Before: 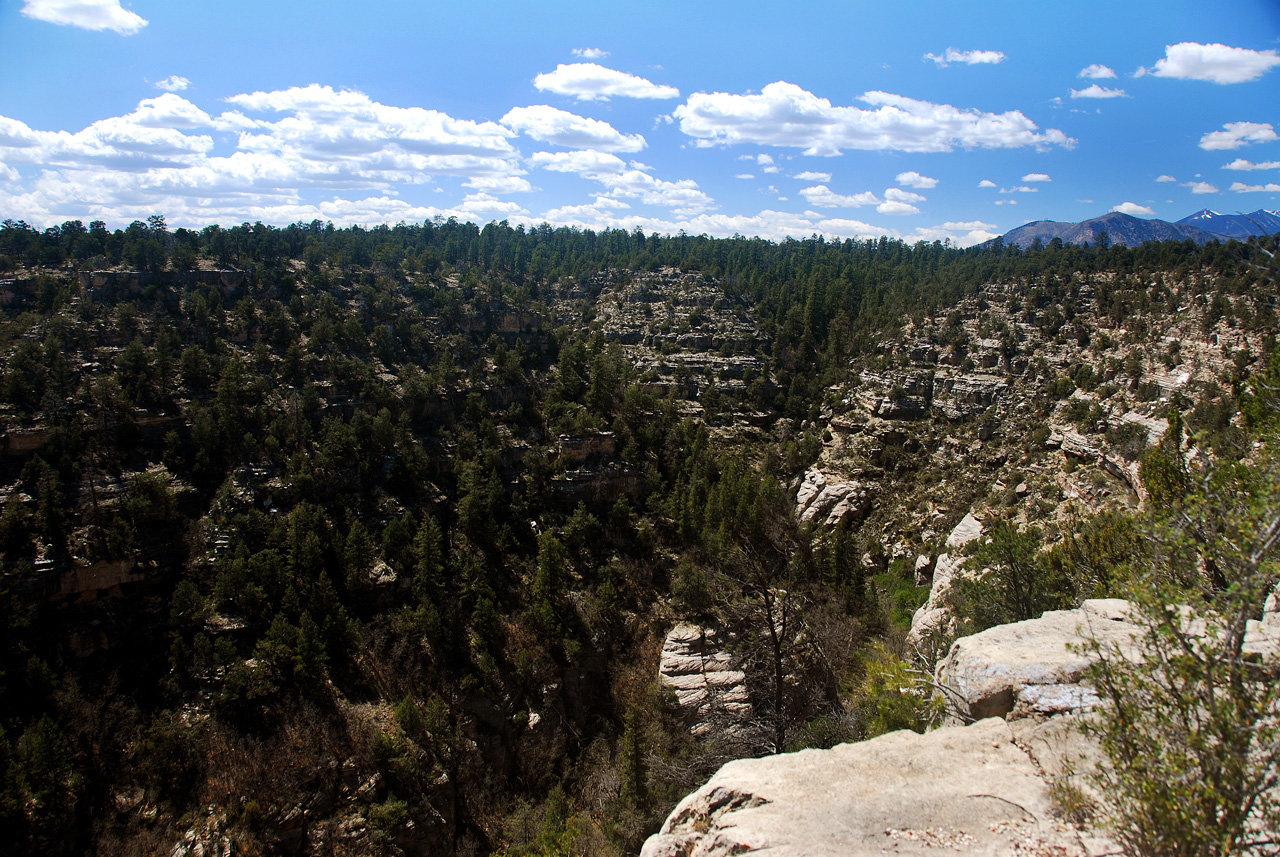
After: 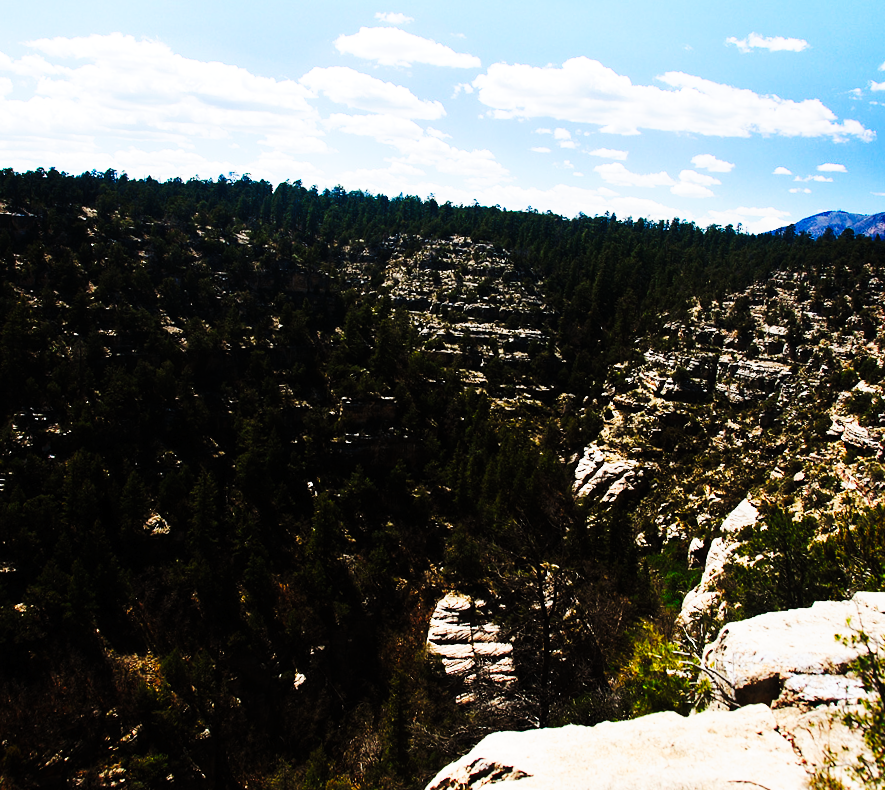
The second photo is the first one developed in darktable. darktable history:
crop and rotate: angle -3.27°, left 14.277%, top 0.028%, right 10.766%, bottom 0.028%
tone curve: curves: ch0 [(0, 0) (0.003, 0.004) (0.011, 0.006) (0.025, 0.008) (0.044, 0.012) (0.069, 0.017) (0.1, 0.021) (0.136, 0.029) (0.177, 0.043) (0.224, 0.062) (0.277, 0.108) (0.335, 0.166) (0.399, 0.301) (0.468, 0.467) (0.543, 0.64) (0.623, 0.803) (0.709, 0.908) (0.801, 0.969) (0.898, 0.988) (1, 1)], preserve colors none
